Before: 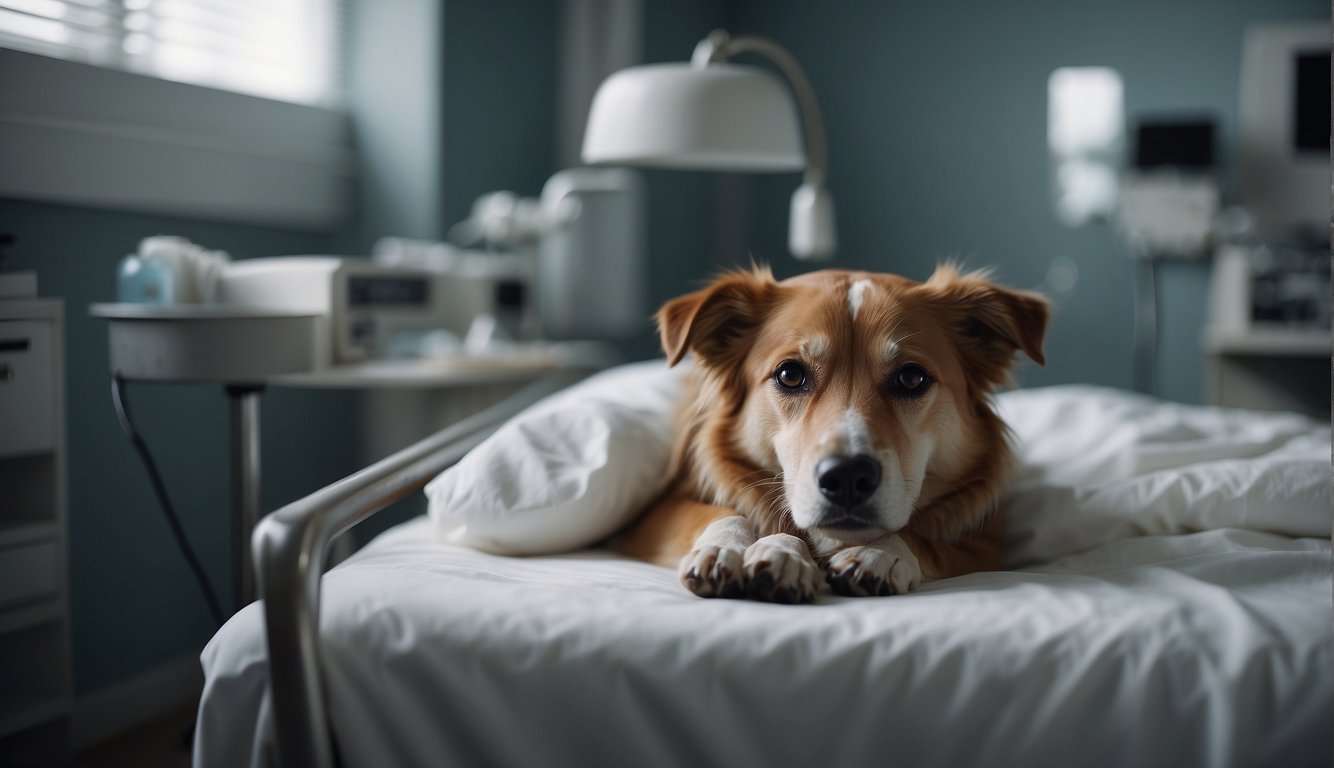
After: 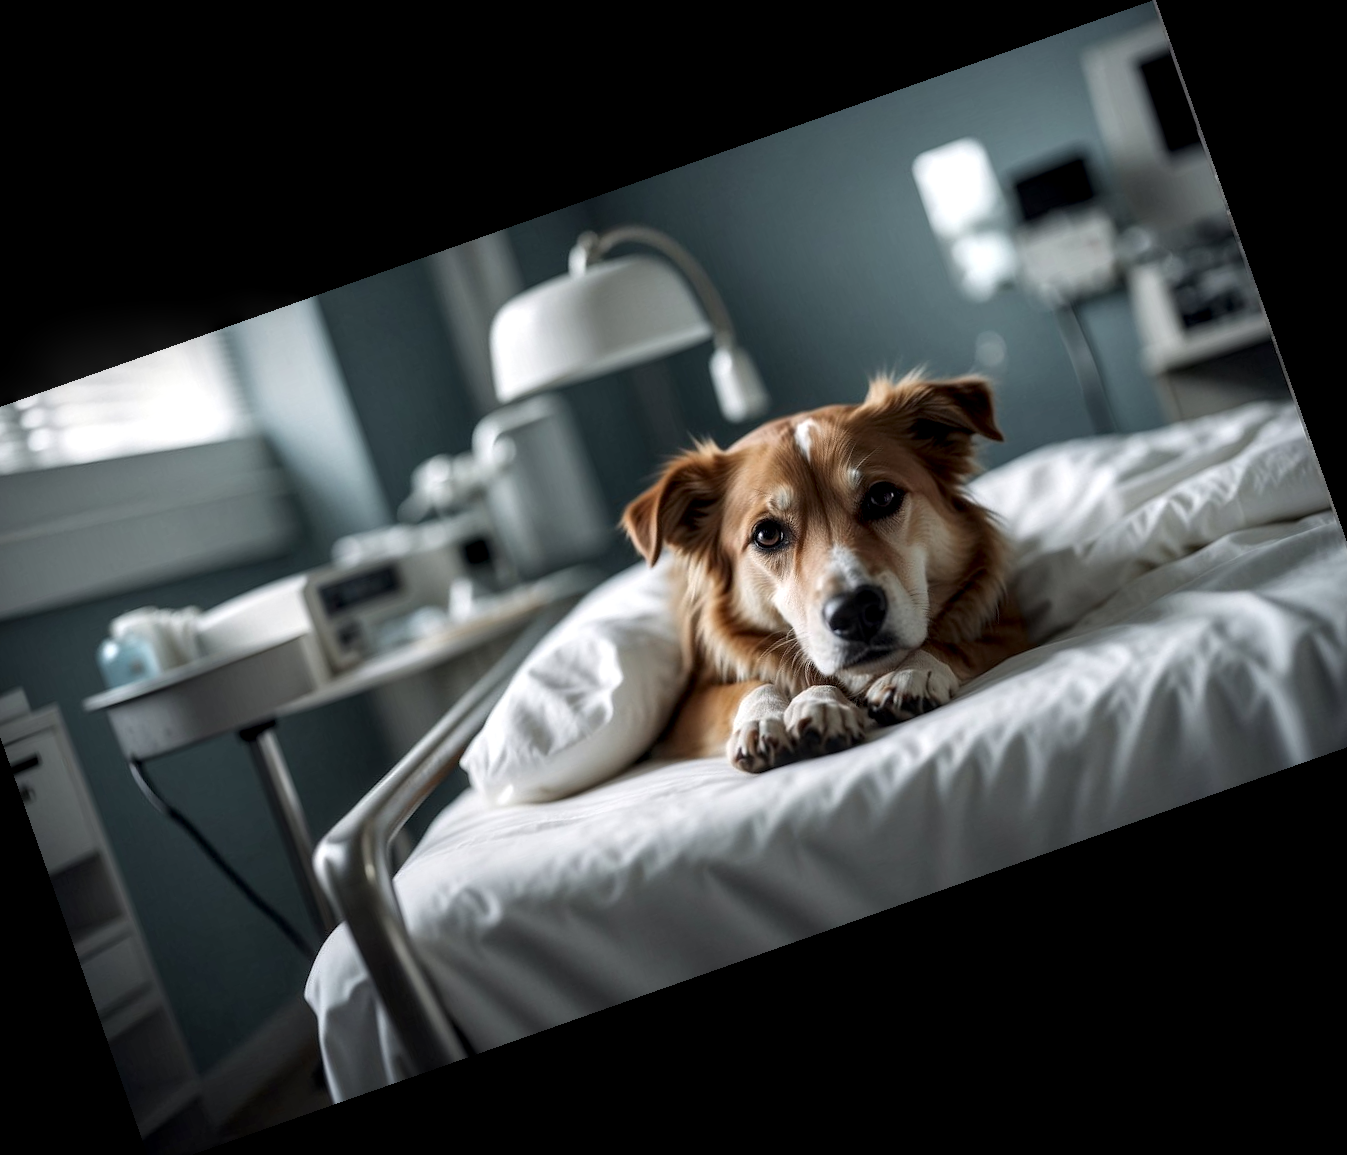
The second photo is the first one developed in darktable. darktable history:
crop and rotate: angle 19.43°, left 6.812%, right 4.125%, bottom 1.087%
local contrast: detail 160%
